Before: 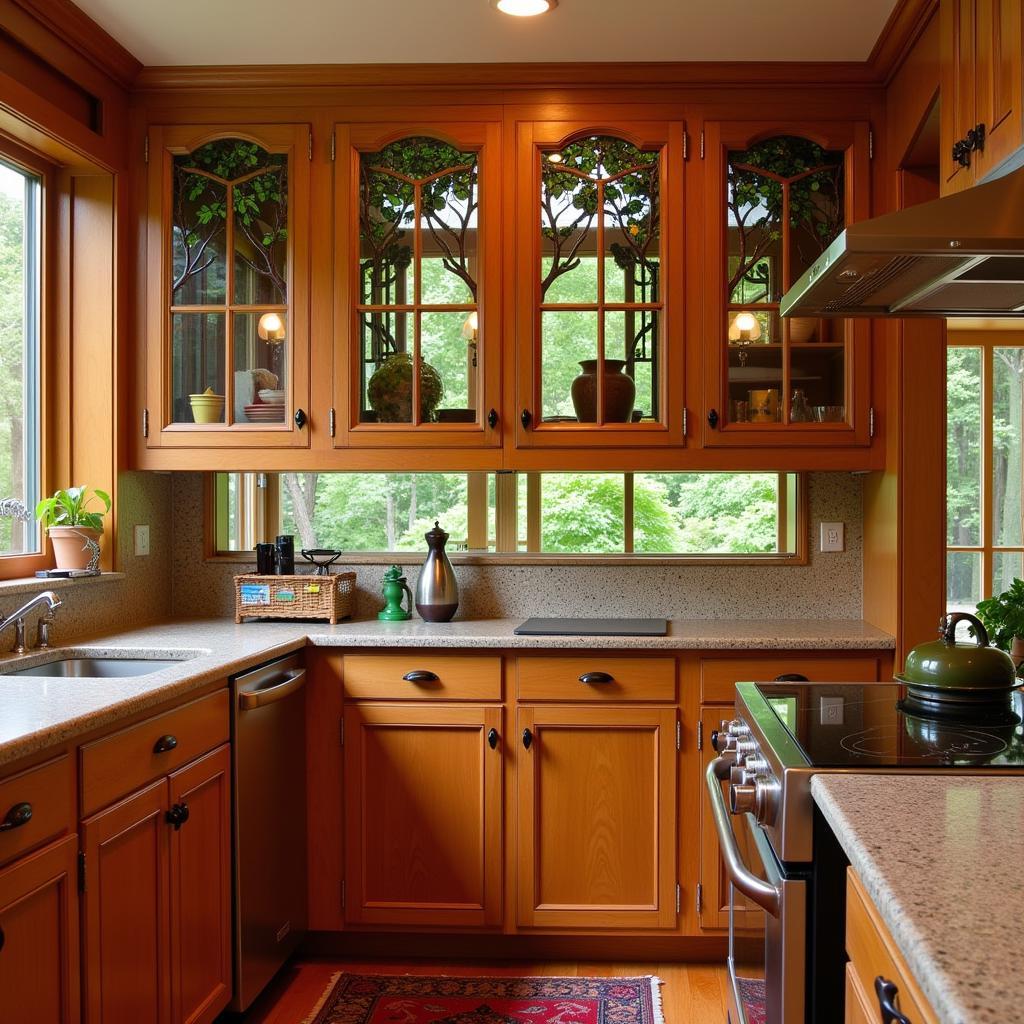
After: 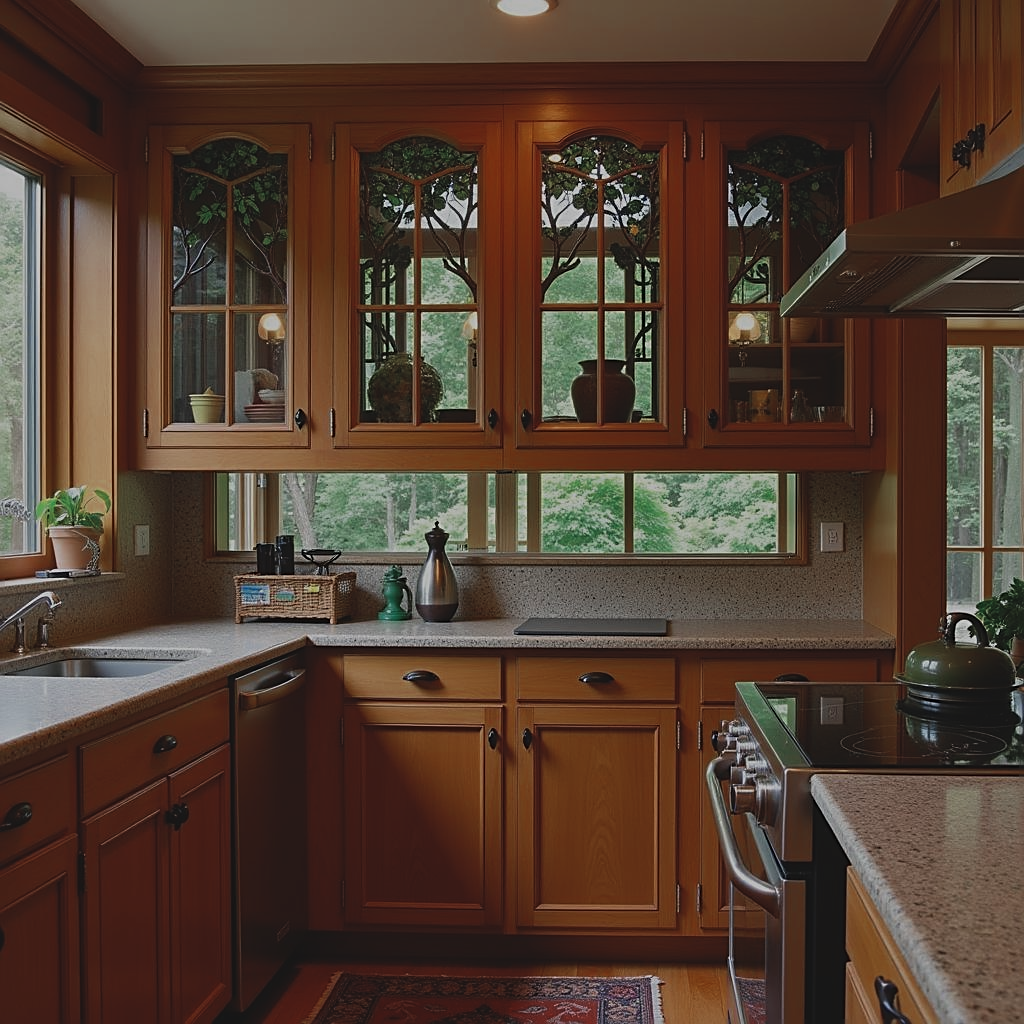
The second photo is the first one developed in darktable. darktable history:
base curve: curves: ch0 [(0, 0) (0.297, 0.298) (1, 1)]
exposure: black level correction -0.017, exposure -1.116 EV, compensate exposure bias true, compensate highlight preservation false
sharpen: amount 0.6
color zones: curves: ch0 [(0, 0.5) (0.125, 0.4) (0.25, 0.5) (0.375, 0.4) (0.5, 0.4) (0.625, 0.35) (0.75, 0.35) (0.875, 0.5)]; ch1 [(0, 0.35) (0.125, 0.45) (0.25, 0.35) (0.375, 0.35) (0.5, 0.35) (0.625, 0.35) (0.75, 0.45) (0.875, 0.35)]; ch2 [(0, 0.6) (0.125, 0.5) (0.25, 0.5) (0.375, 0.6) (0.5, 0.6) (0.625, 0.5) (0.75, 0.5) (0.875, 0.5)]
tone equalizer: edges refinement/feathering 500, mask exposure compensation -1.57 EV, preserve details no
